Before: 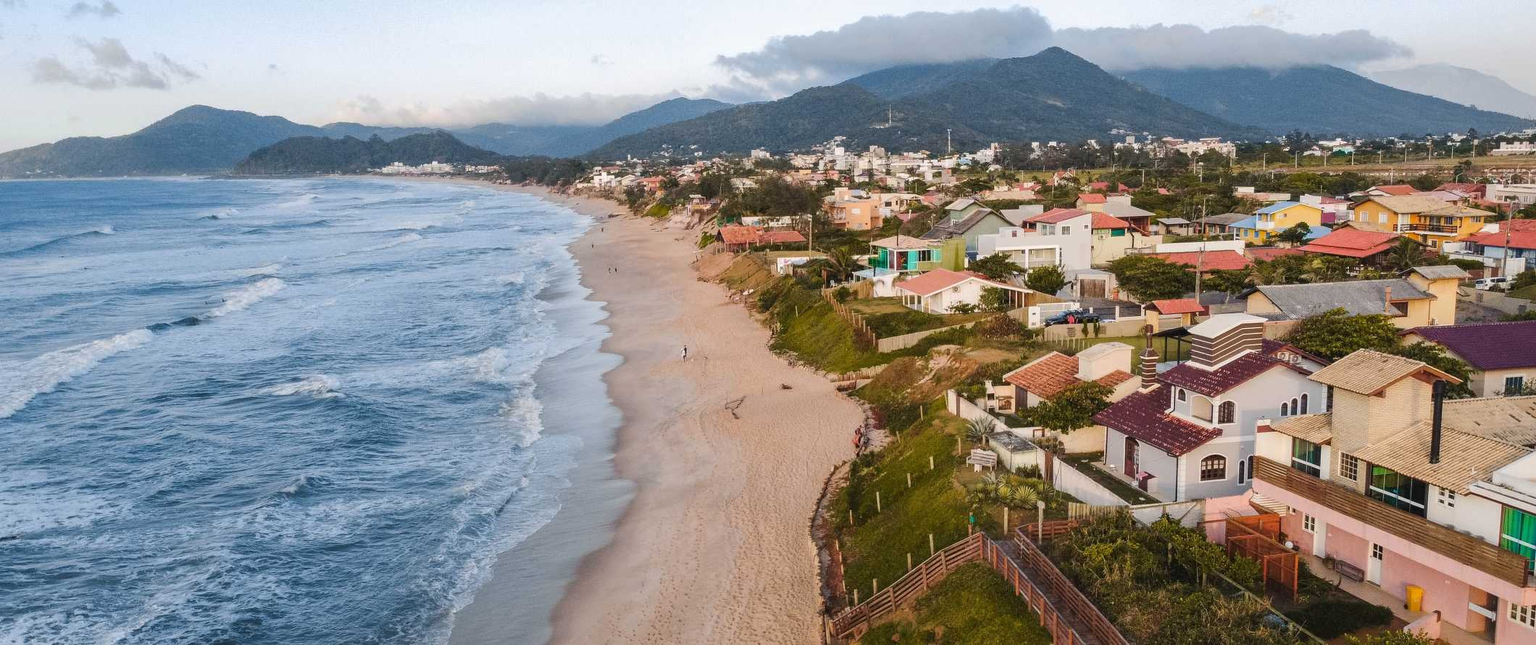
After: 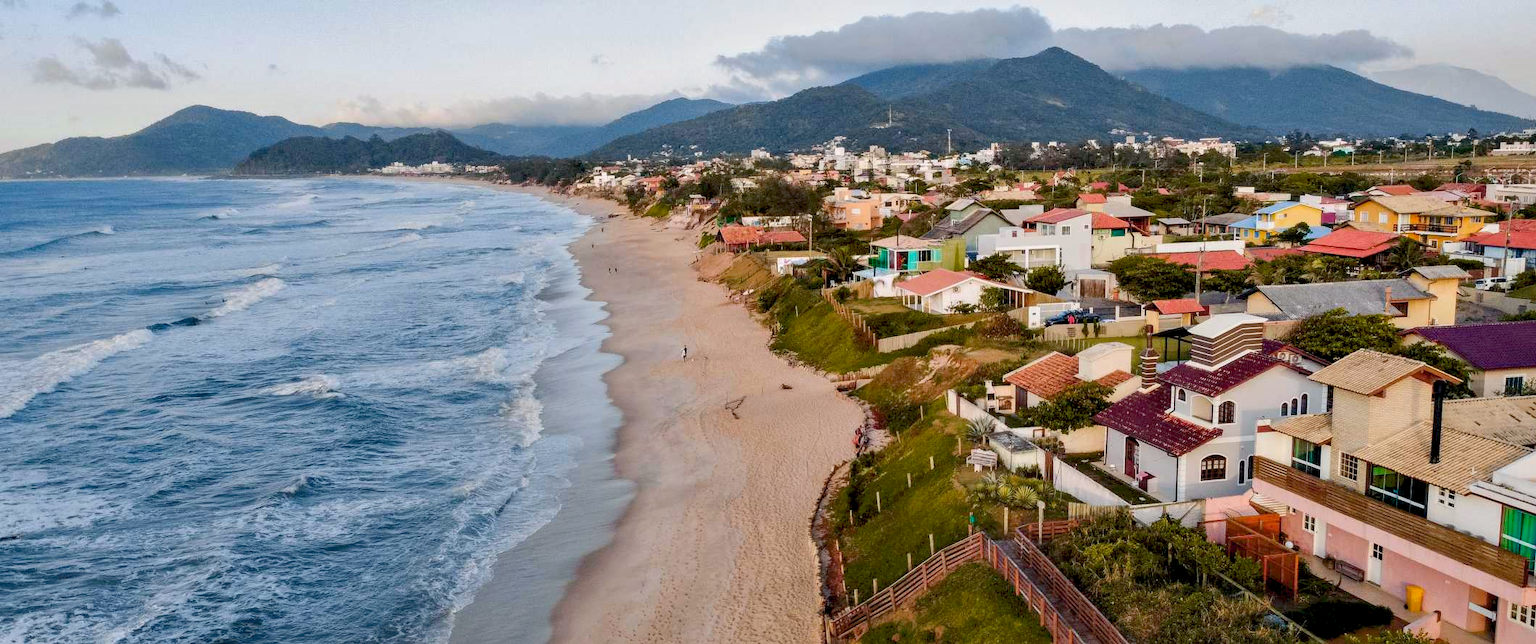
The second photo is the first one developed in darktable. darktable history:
contrast equalizer: octaves 7, y [[0.528, 0.548, 0.563, 0.562, 0.546, 0.526], [0.55 ×6], [0 ×6], [0 ×6], [0 ×6]]
color balance rgb: global offset › luminance -0.851%, perceptual saturation grading › global saturation 0.908%, global vibrance -7.463%, contrast -13.08%, saturation formula JzAzBz (2021)
